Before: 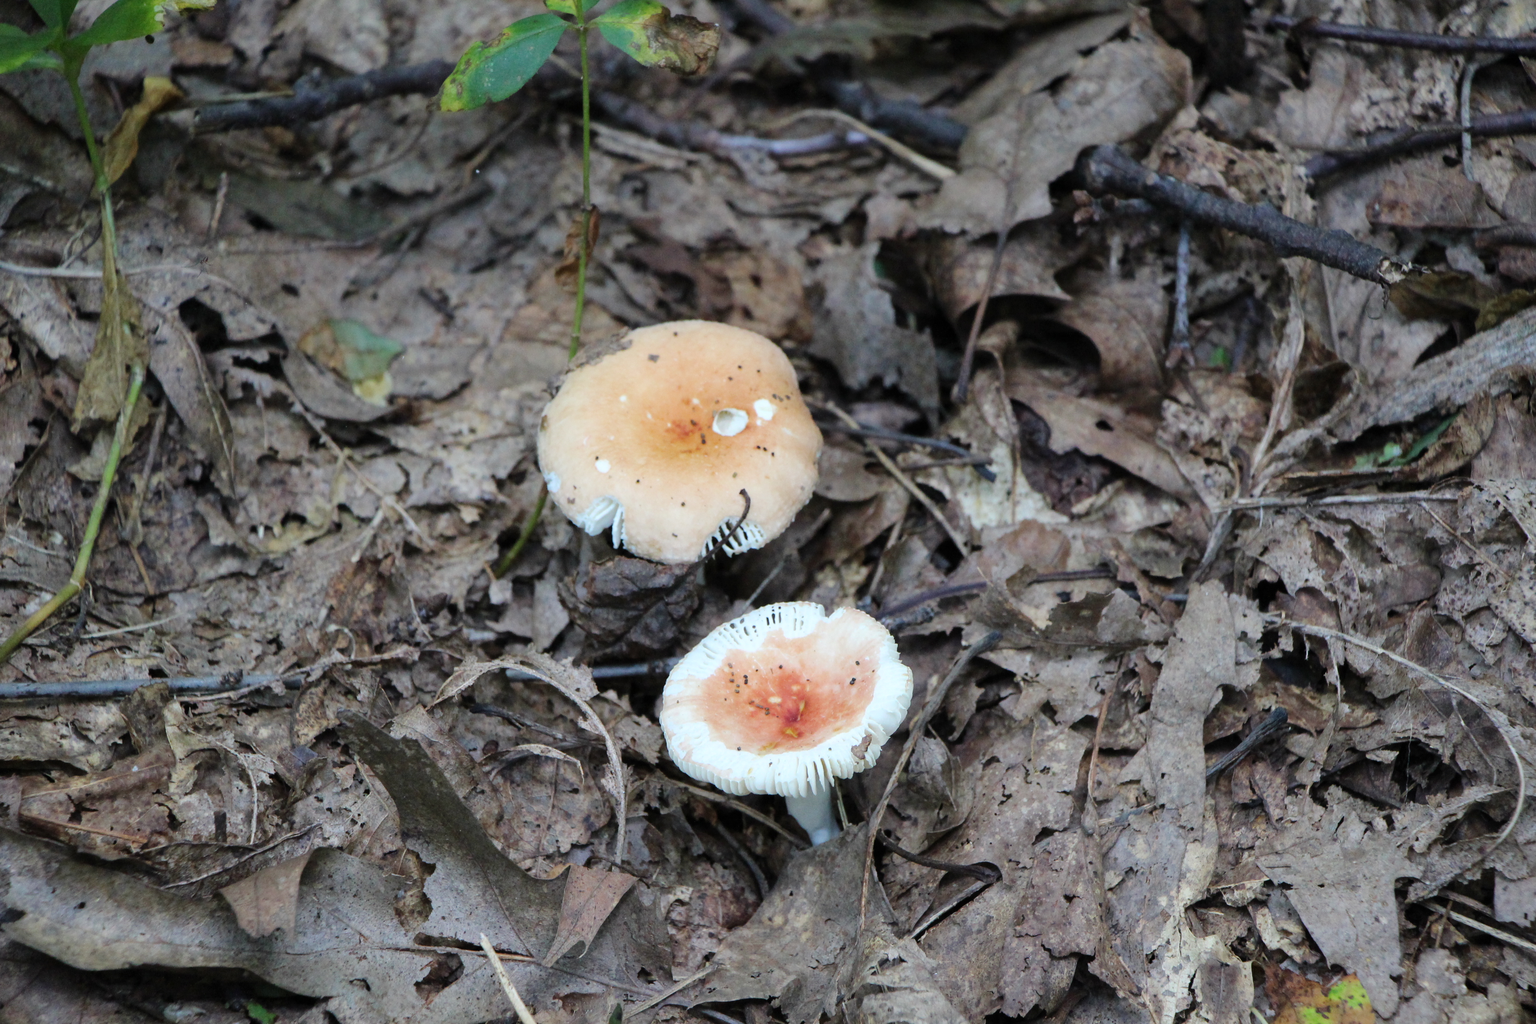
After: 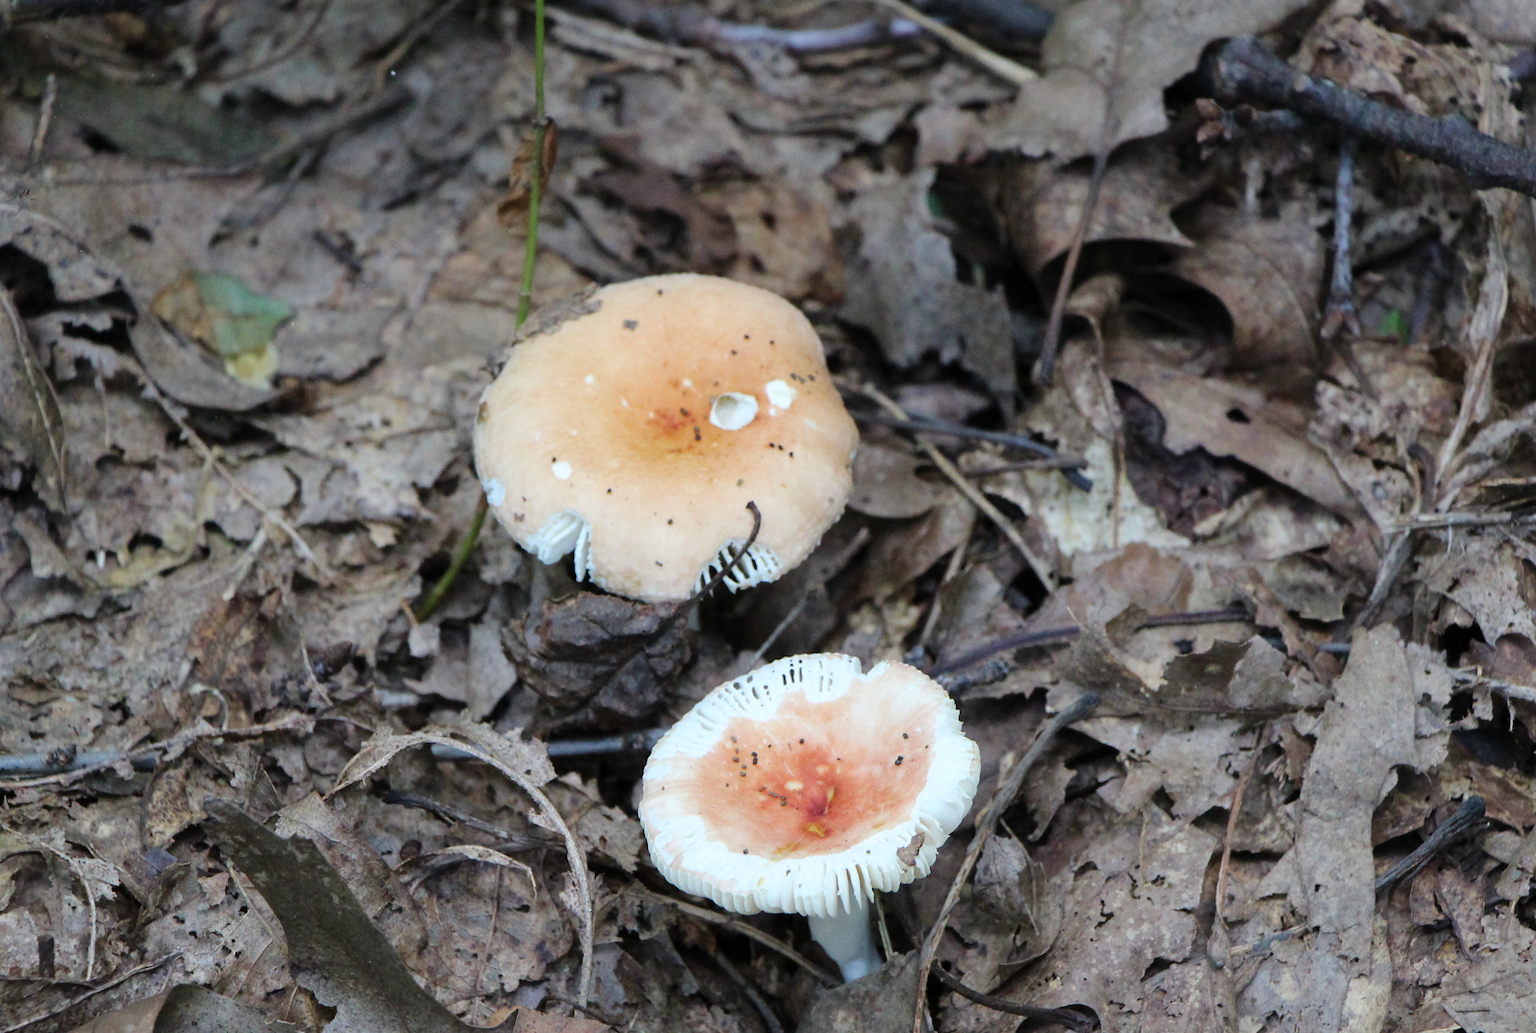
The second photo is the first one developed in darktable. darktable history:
crop and rotate: left 12.151%, top 11.465%, right 13.677%, bottom 13.644%
